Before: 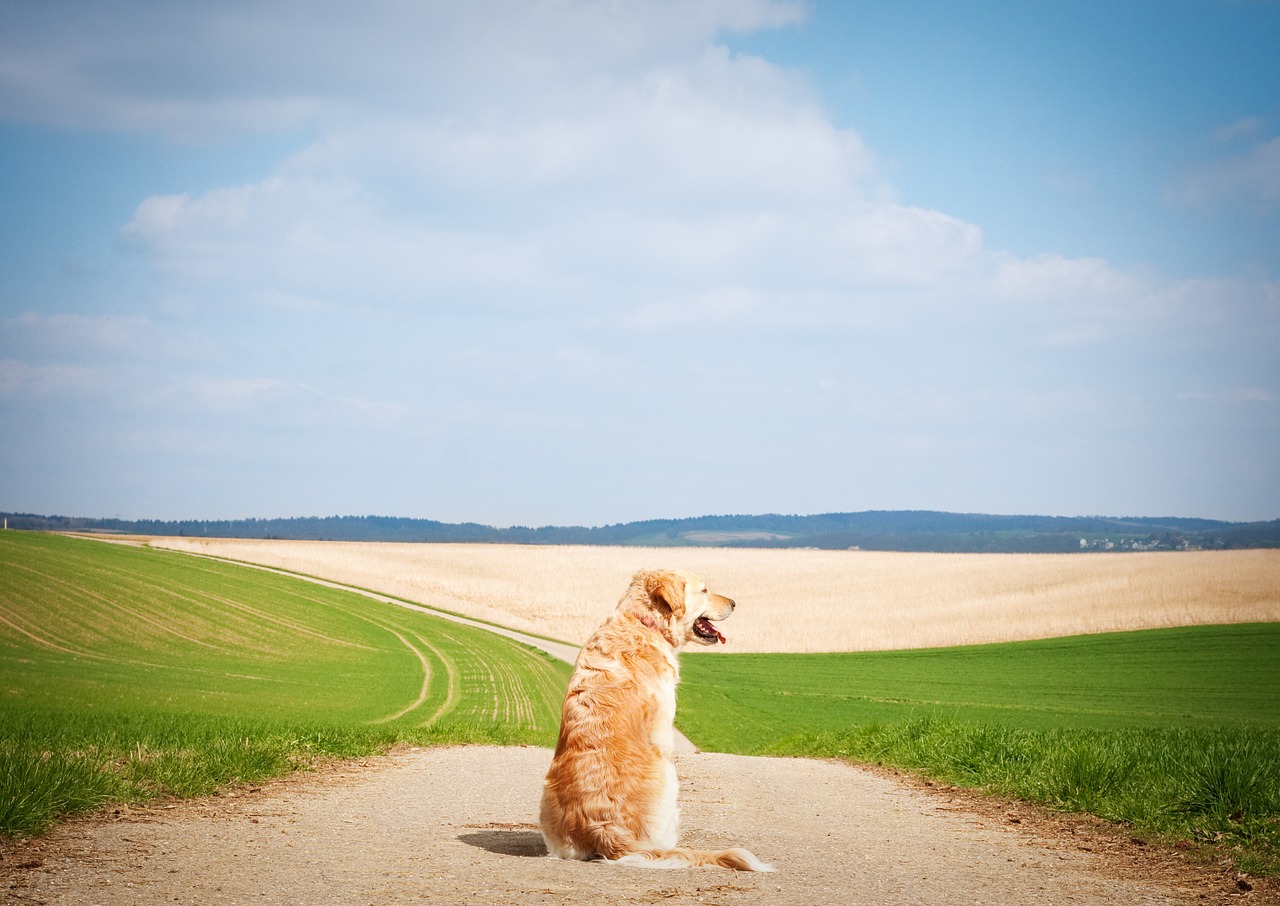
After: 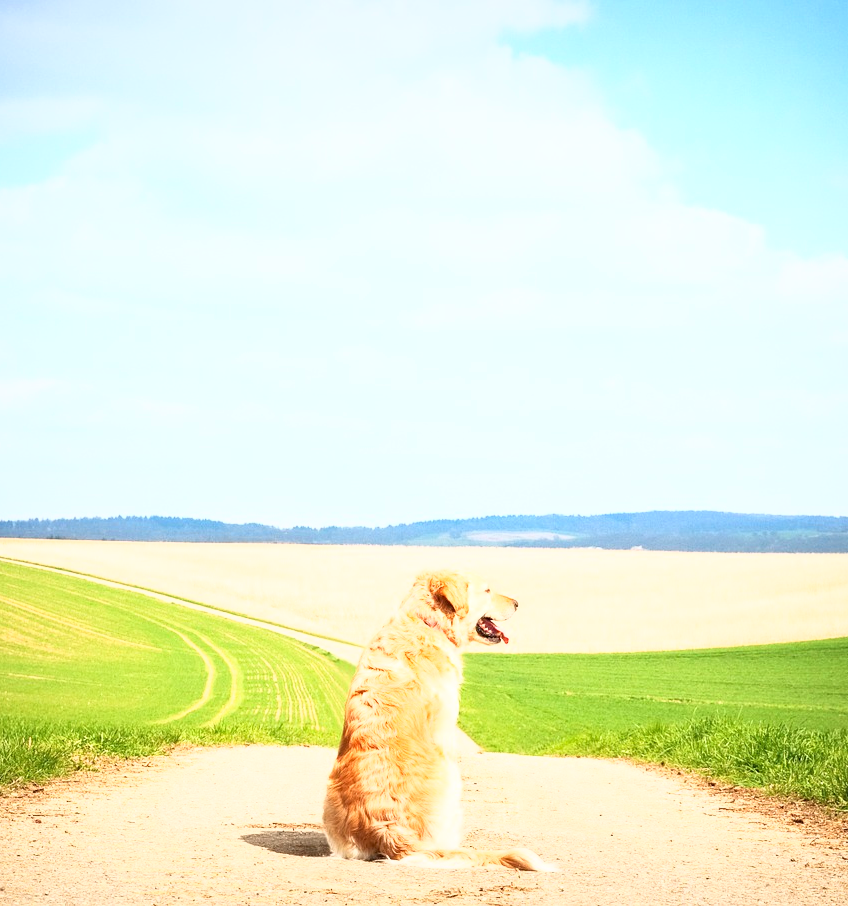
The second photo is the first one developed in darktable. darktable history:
base curve: curves: ch0 [(0, 0) (0.495, 0.917) (1, 1)]
crop: left 16.995%, right 16.754%
